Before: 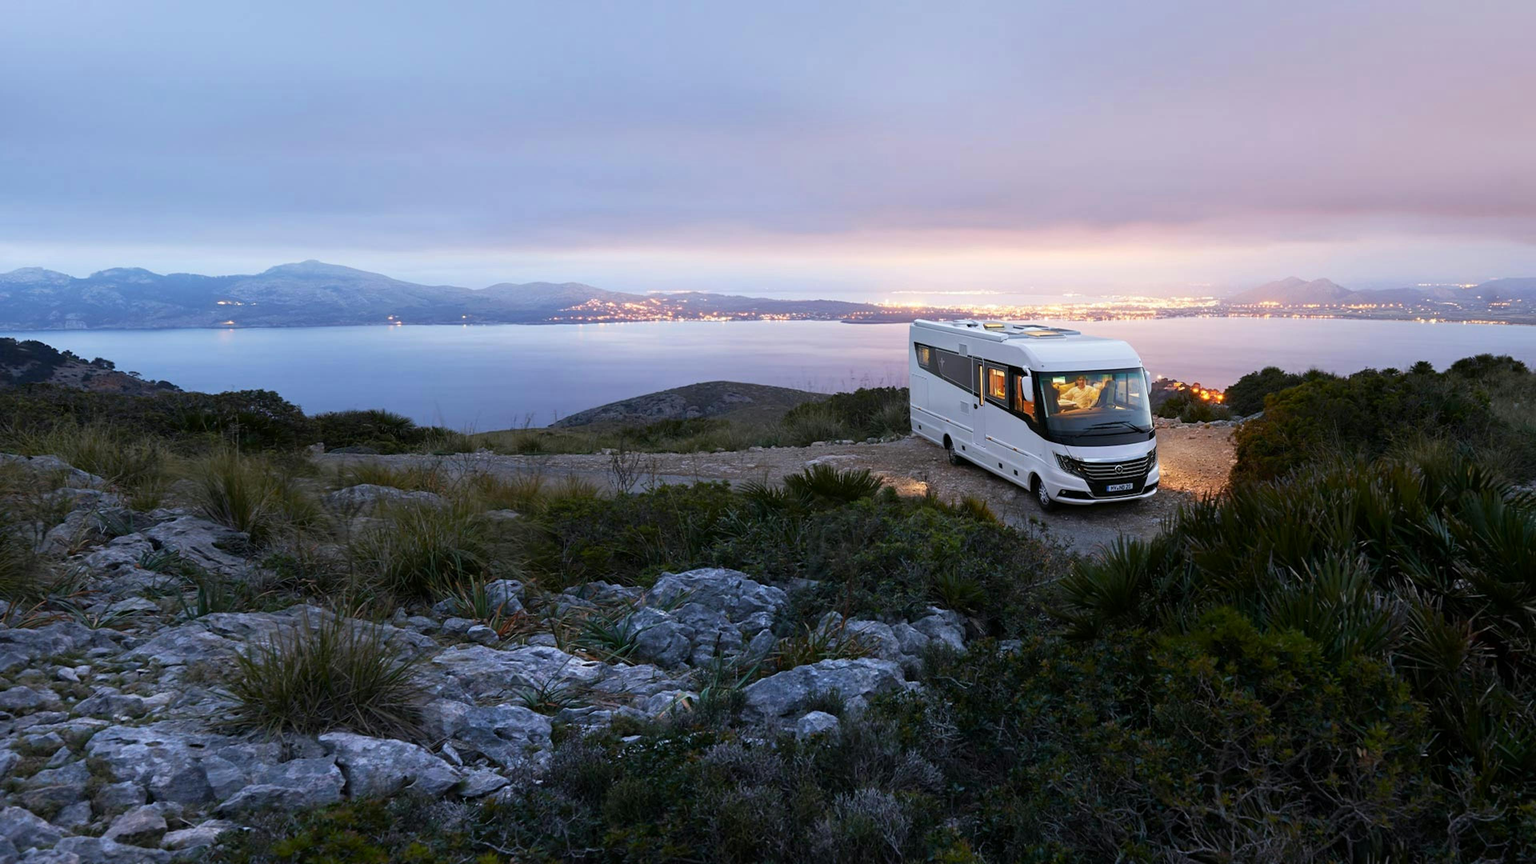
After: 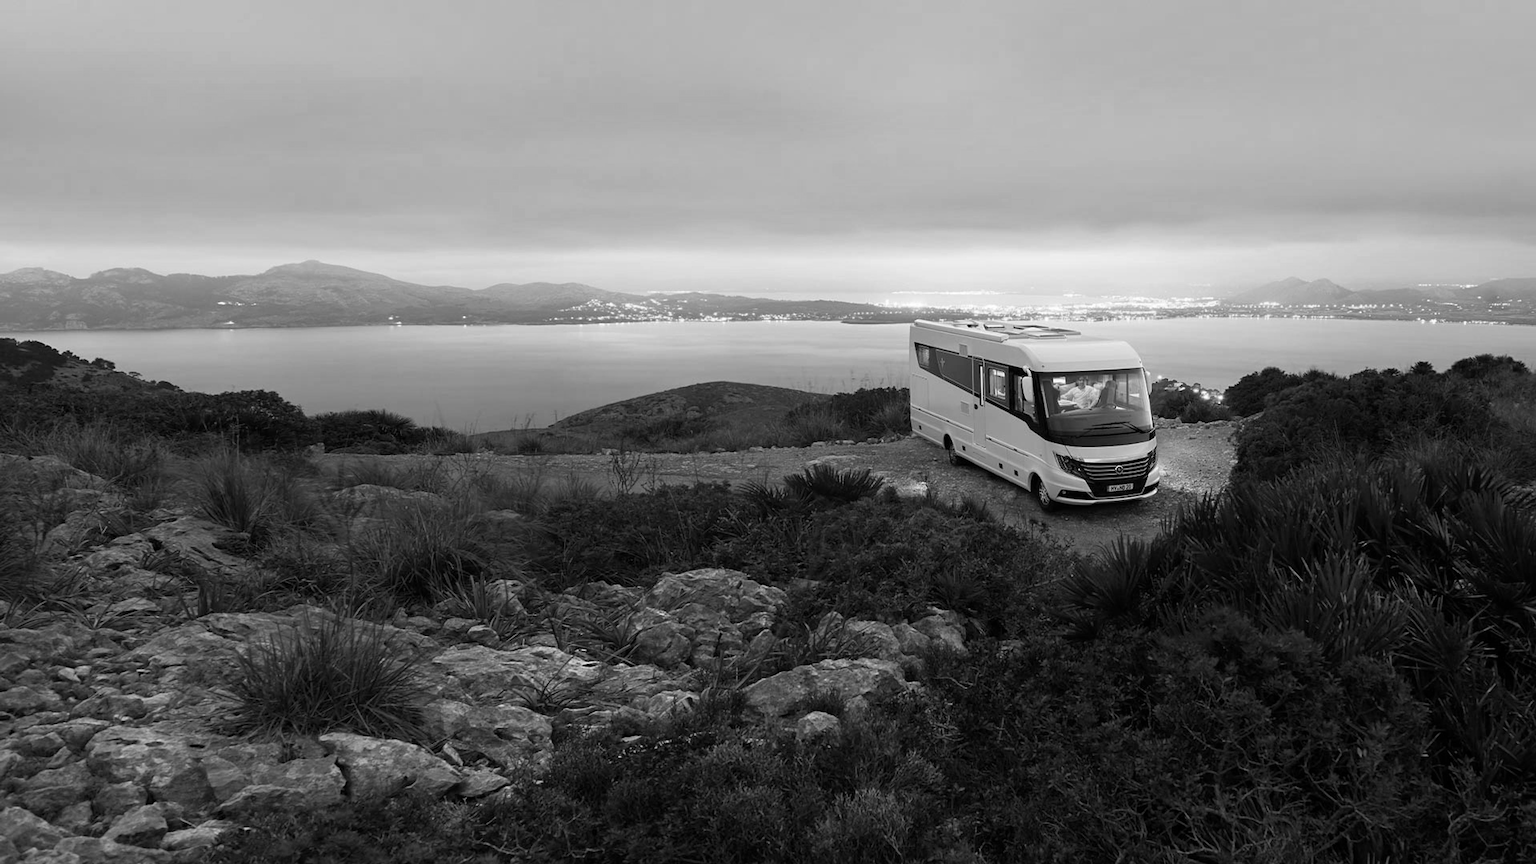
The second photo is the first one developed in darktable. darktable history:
sharpen: amount 0.21
color zones: curves: ch1 [(0, -0.014) (0.143, -0.013) (0.286, -0.013) (0.429, -0.016) (0.571, -0.019) (0.714, -0.015) (0.857, 0.002) (1, -0.014)]
color correction: highlights a* 10.29, highlights b* 13.96, shadows a* -9.57, shadows b* -14.88
